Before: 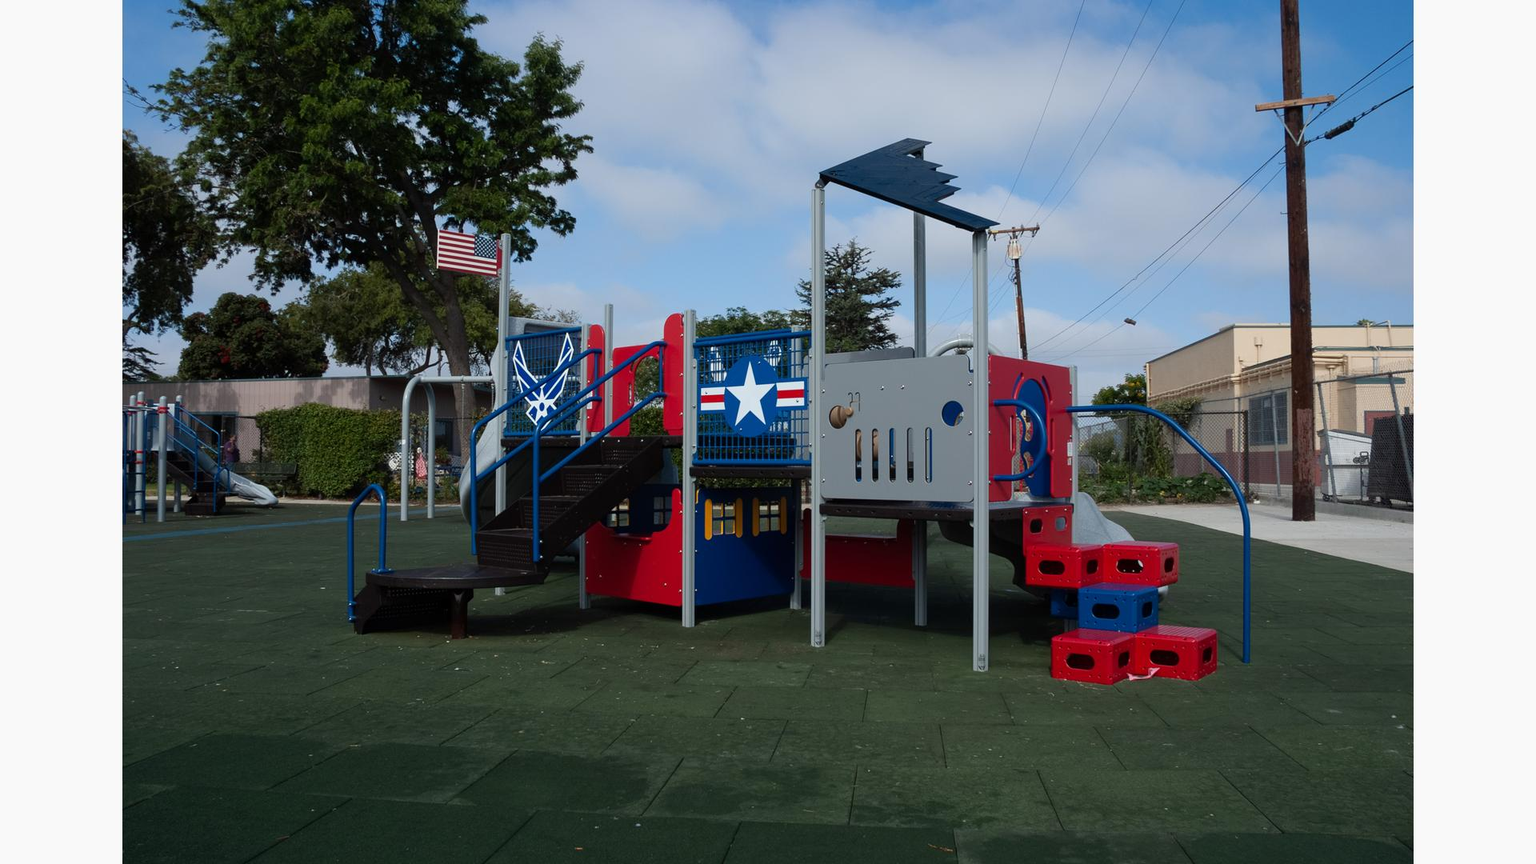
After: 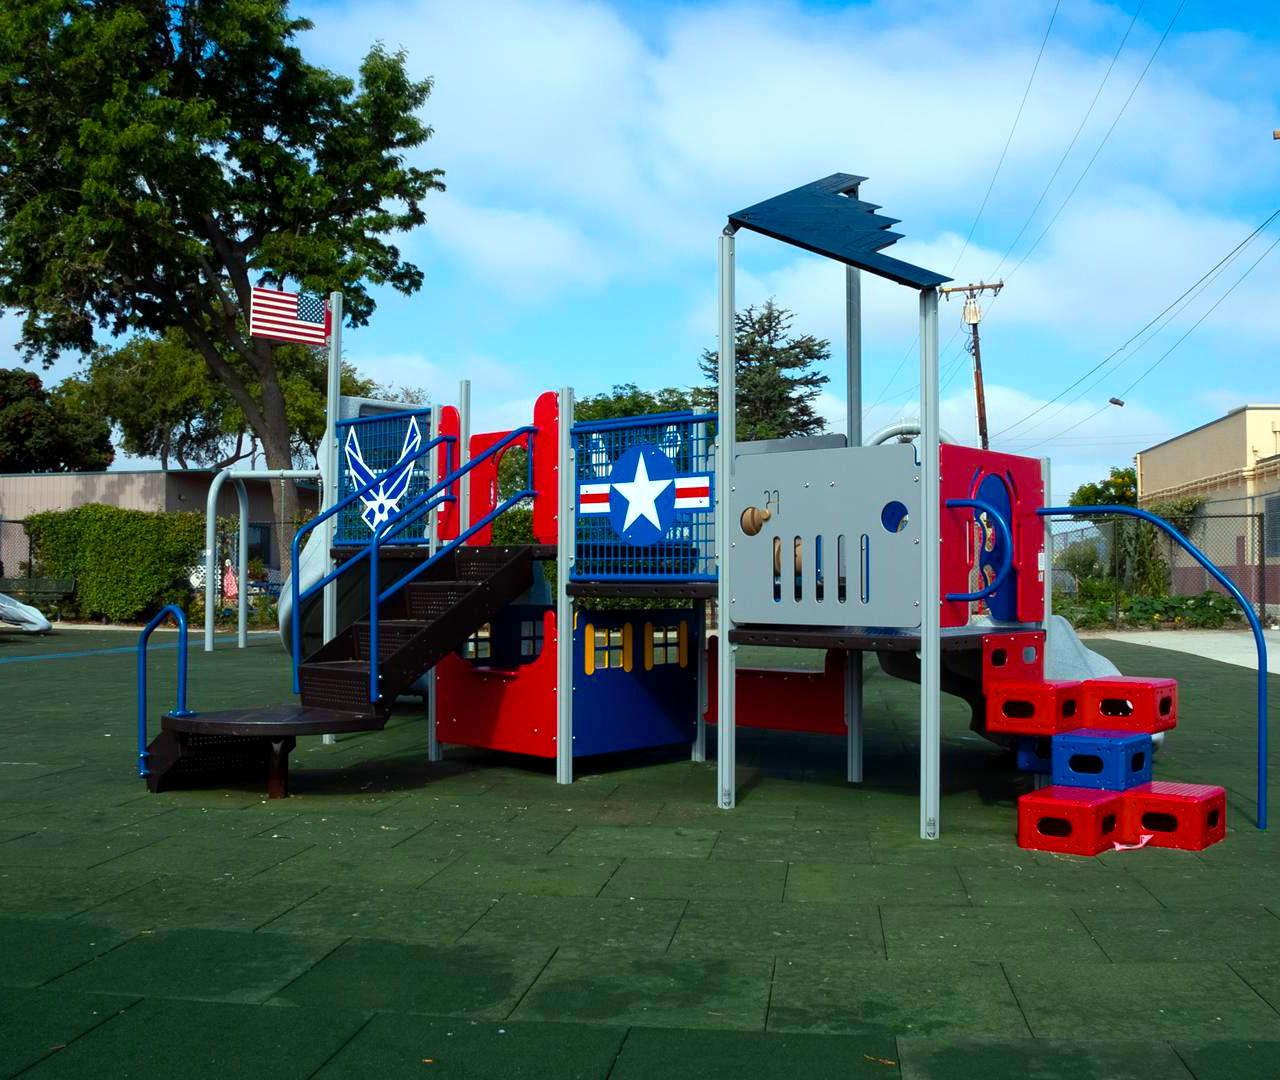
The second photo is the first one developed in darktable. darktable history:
crop and rotate: left 15.446%, right 17.836%
exposure: black level correction 0.001, exposure 0.675 EV, compensate highlight preservation false
contrast brightness saturation: contrast 0.01, saturation -0.05
color balance rgb: linear chroma grading › global chroma 15%, perceptual saturation grading › global saturation 30%
color correction: highlights a* -8, highlights b* 3.1
